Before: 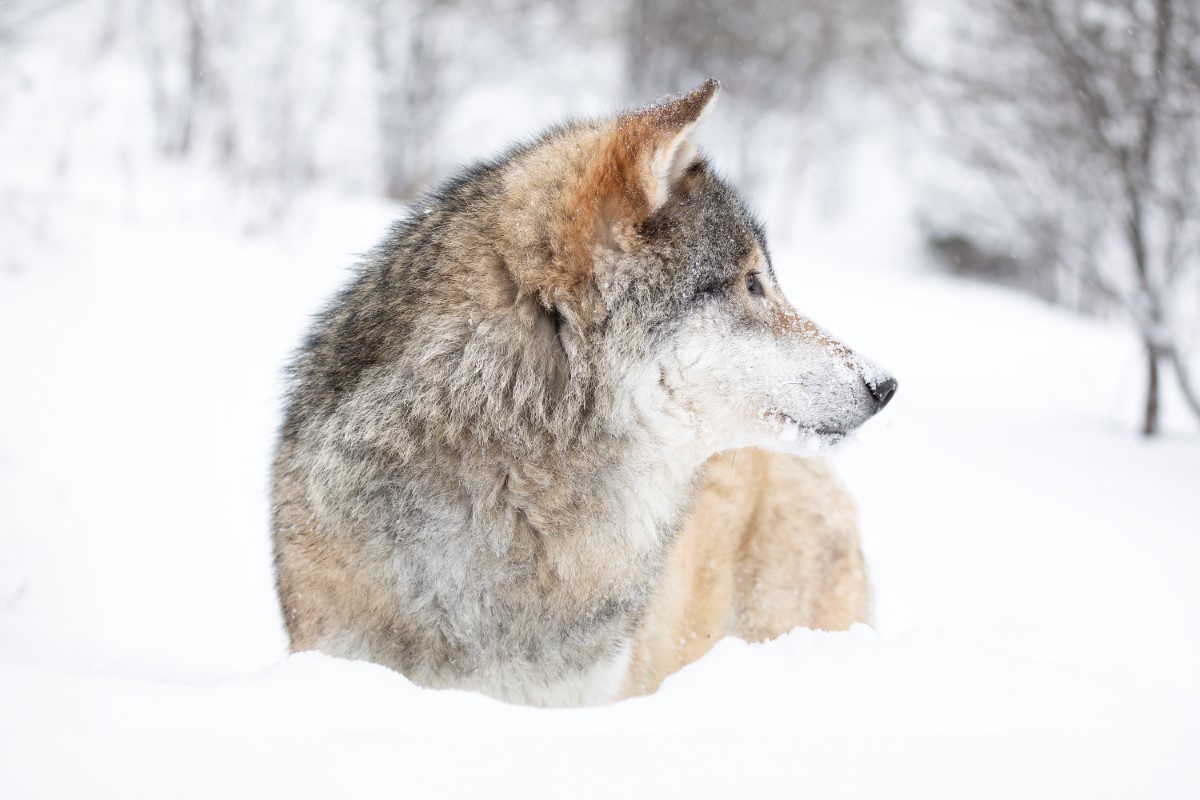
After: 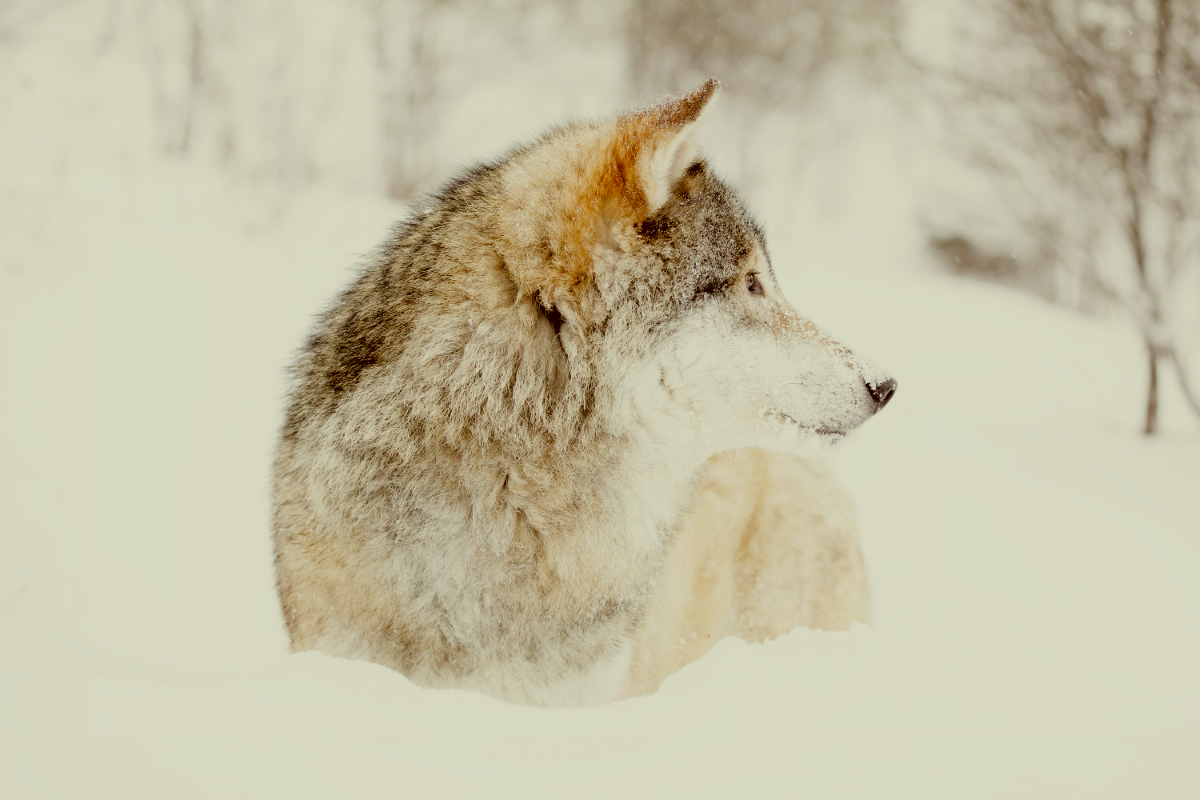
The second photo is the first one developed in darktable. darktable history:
filmic rgb: black relative exposure -2.85 EV, white relative exposure 4.56 EV, hardness 1.77, contrast 1.25, preserve chrominance no, color science v5 (2021)
color correction: highlights a* -5.3, highlights b* 9.8, shadows a* 9.8, shadows b* 24.26
contrast equalizer: octaves 7, y [[0.6 ×6], [0.55 ×6], [0 ×6], [0 ×6], [0 ×6]], mix -0.3
